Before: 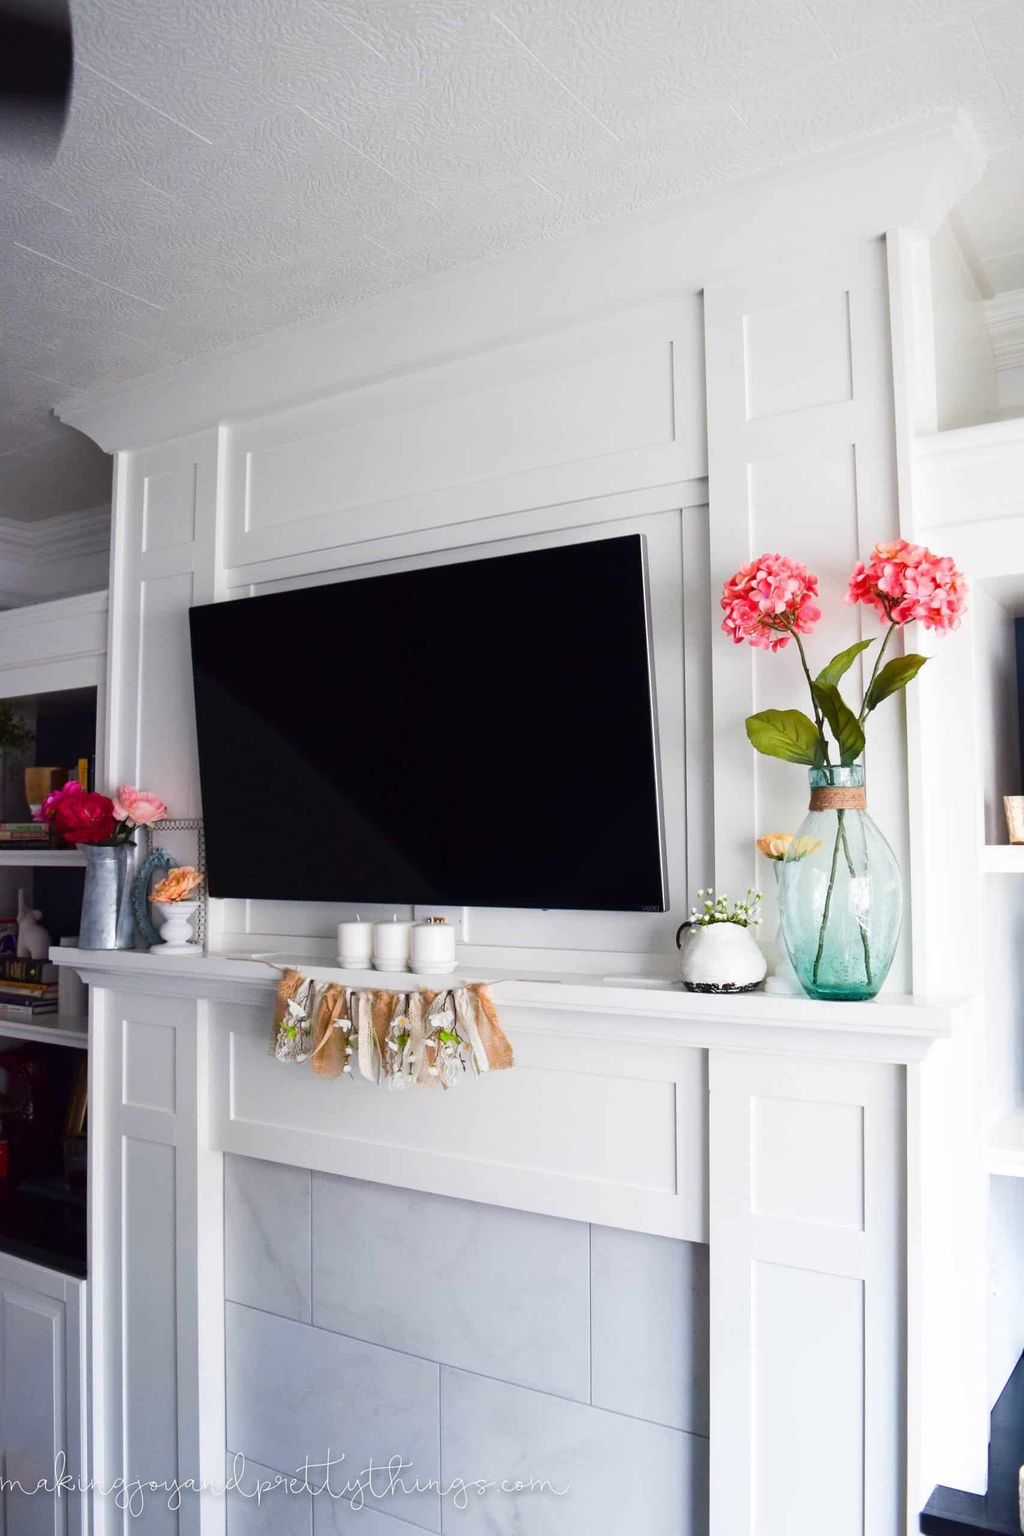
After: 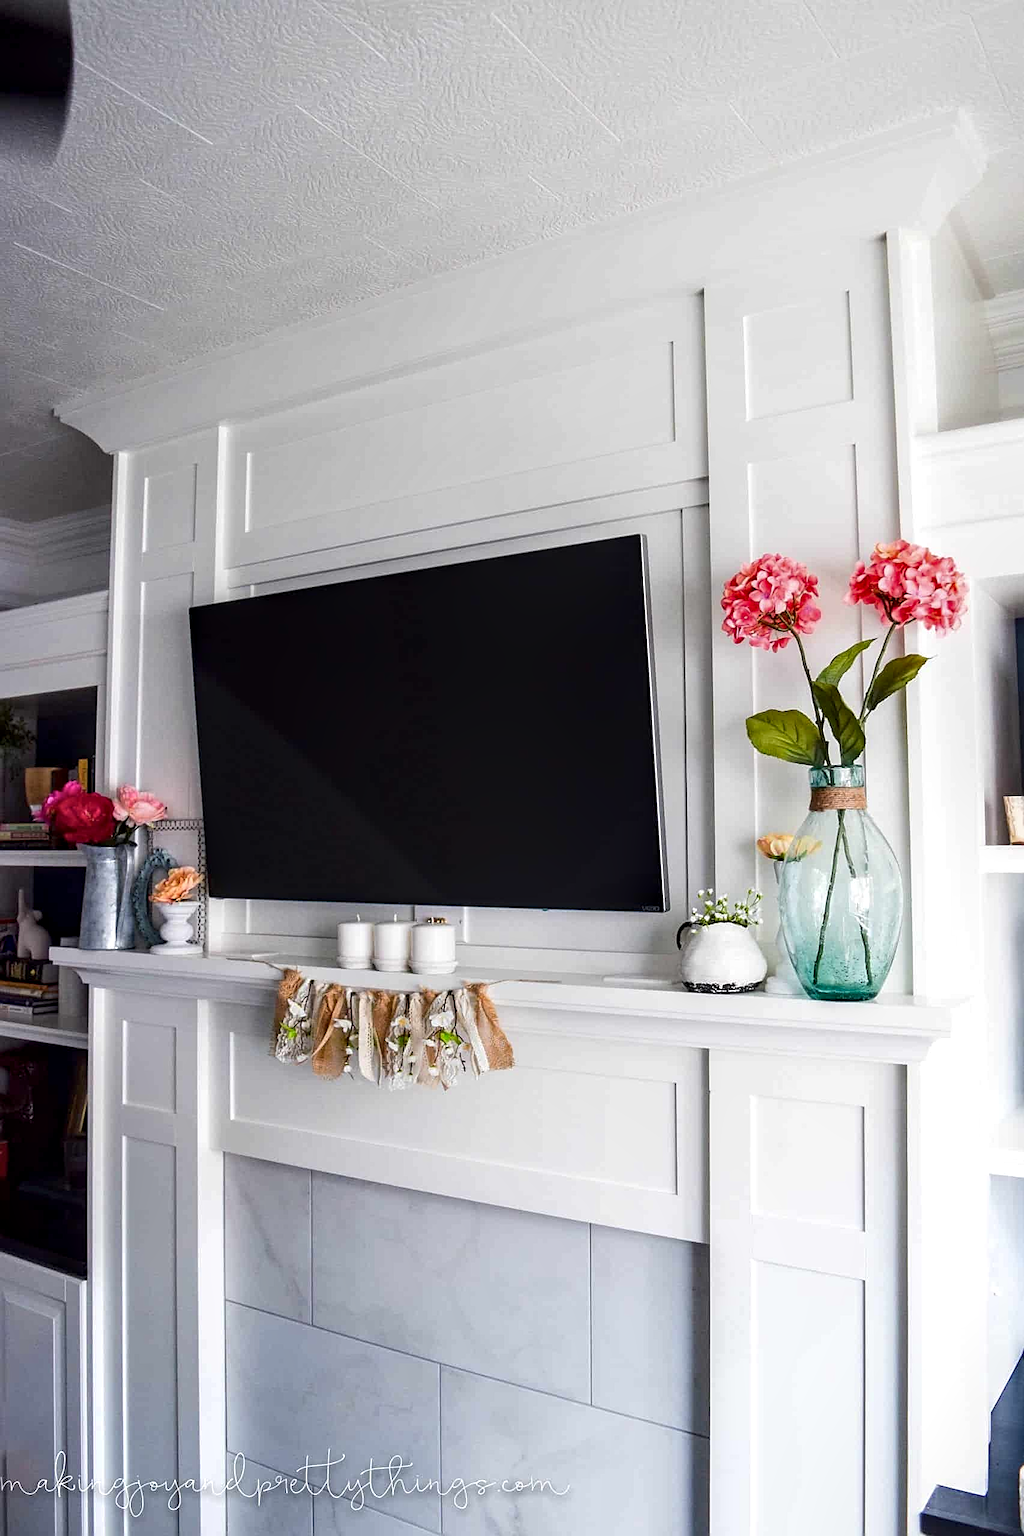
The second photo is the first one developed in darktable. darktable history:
local contrast: detail 144%
sharpen: on, module defaults
